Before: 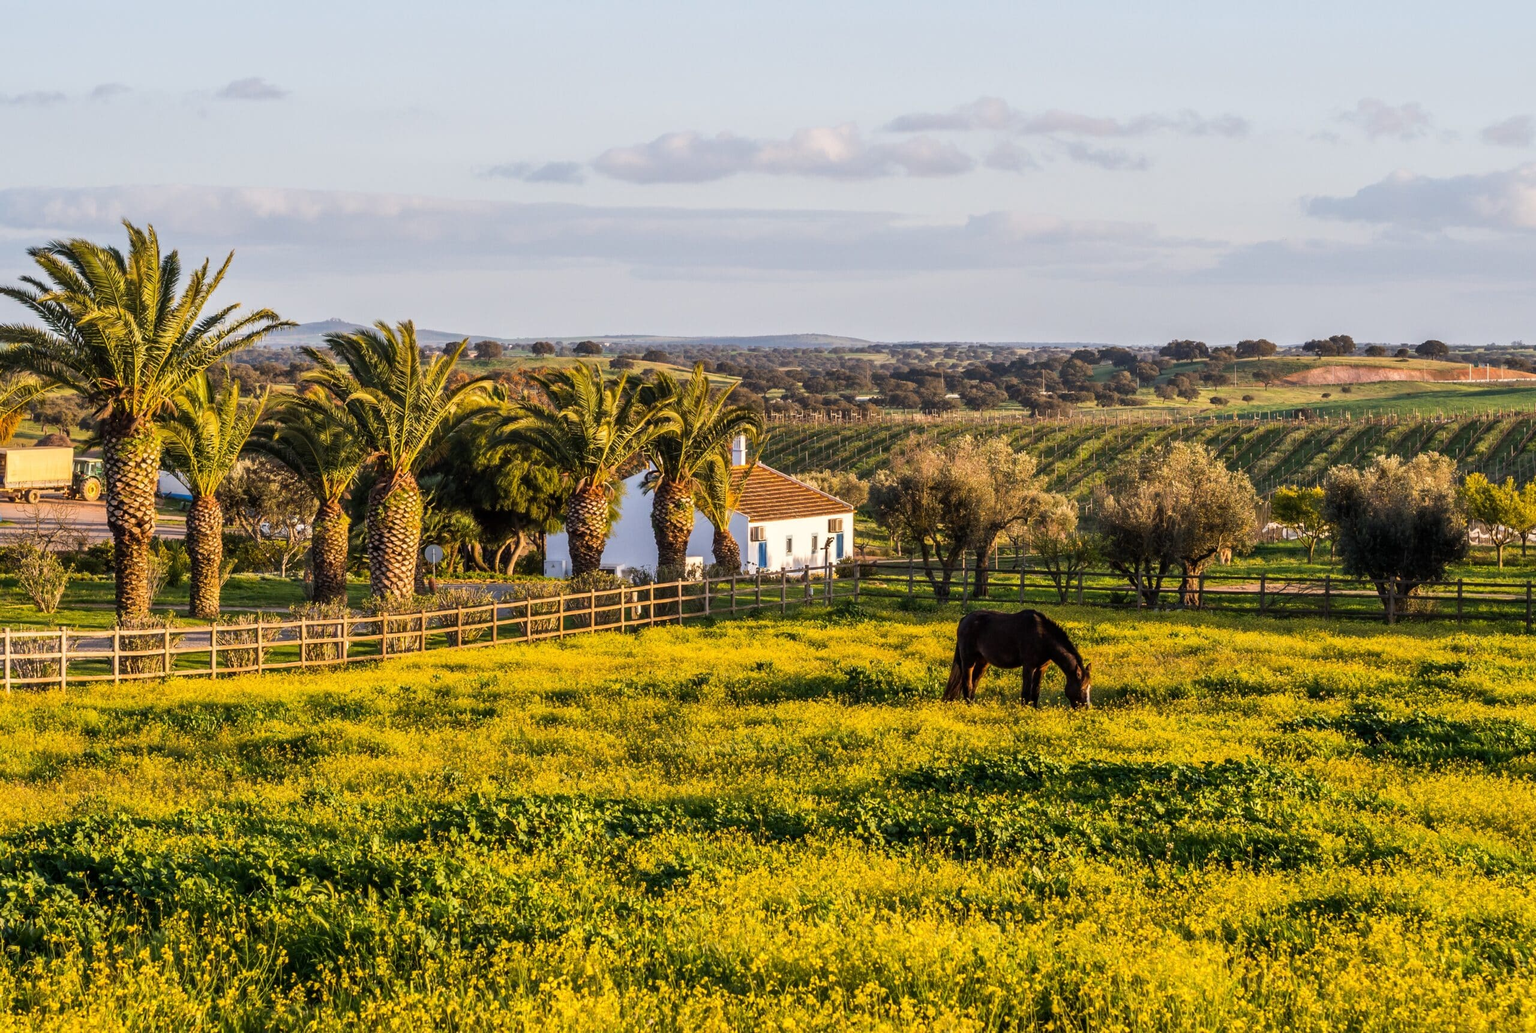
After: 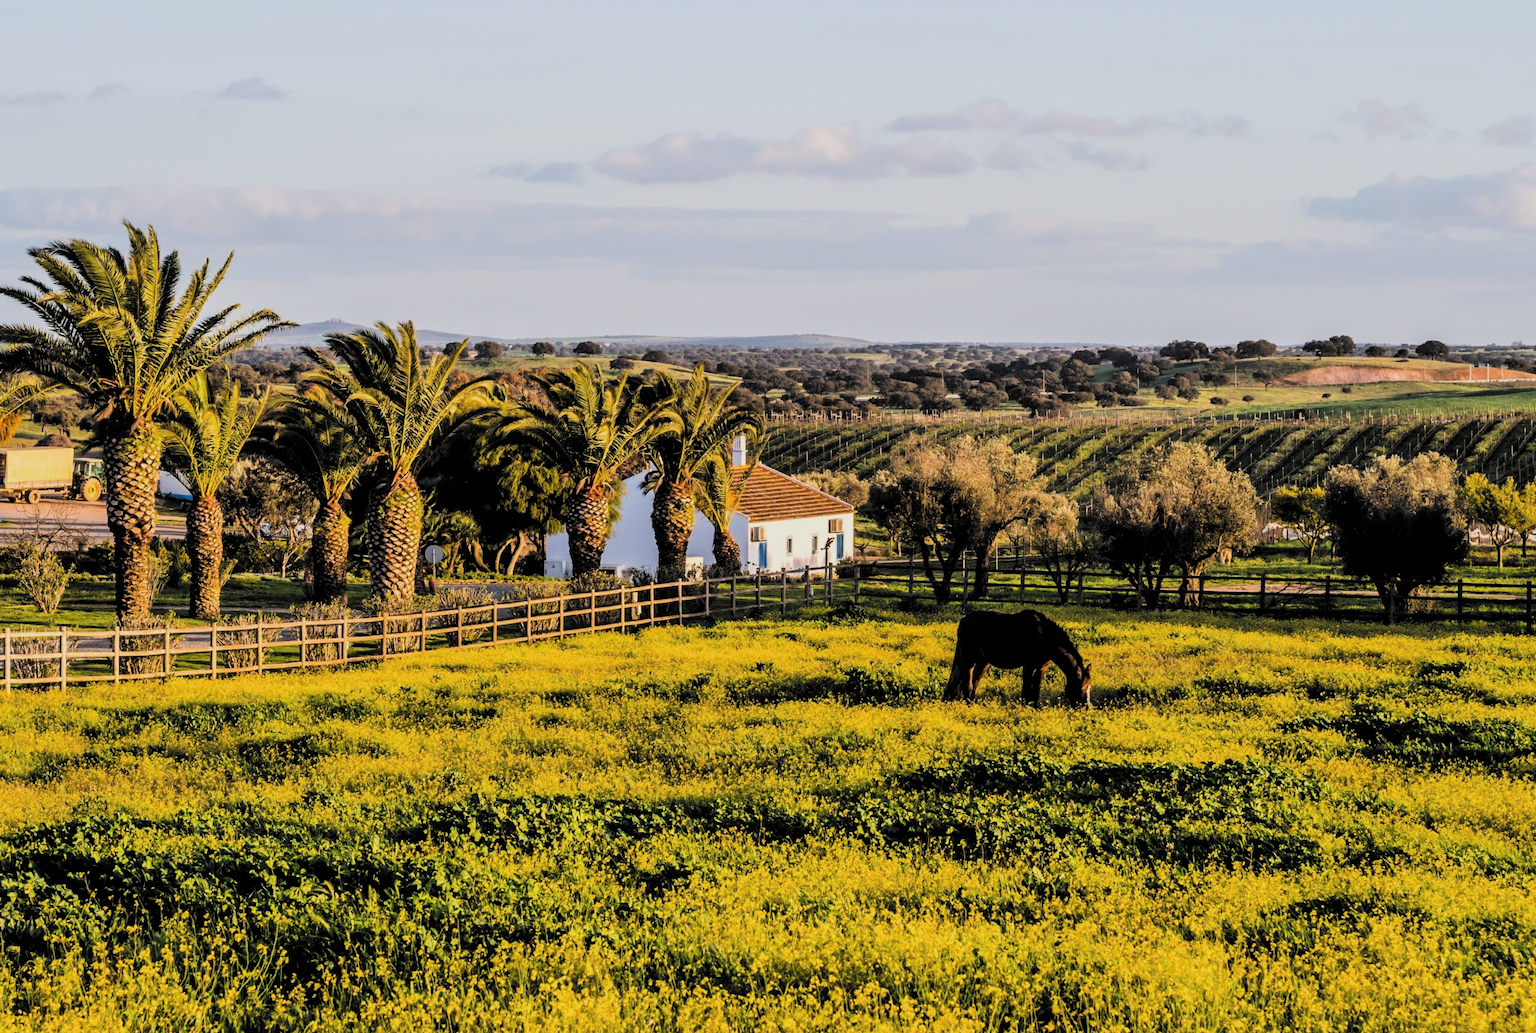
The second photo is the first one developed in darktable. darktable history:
filmic rgb: black relative exposure -5.03 EV, white relative exposure 4 EV, hardness 2.89, contrast 1.296, highlights saturation mix -28.71%, color science v6 (2022)
